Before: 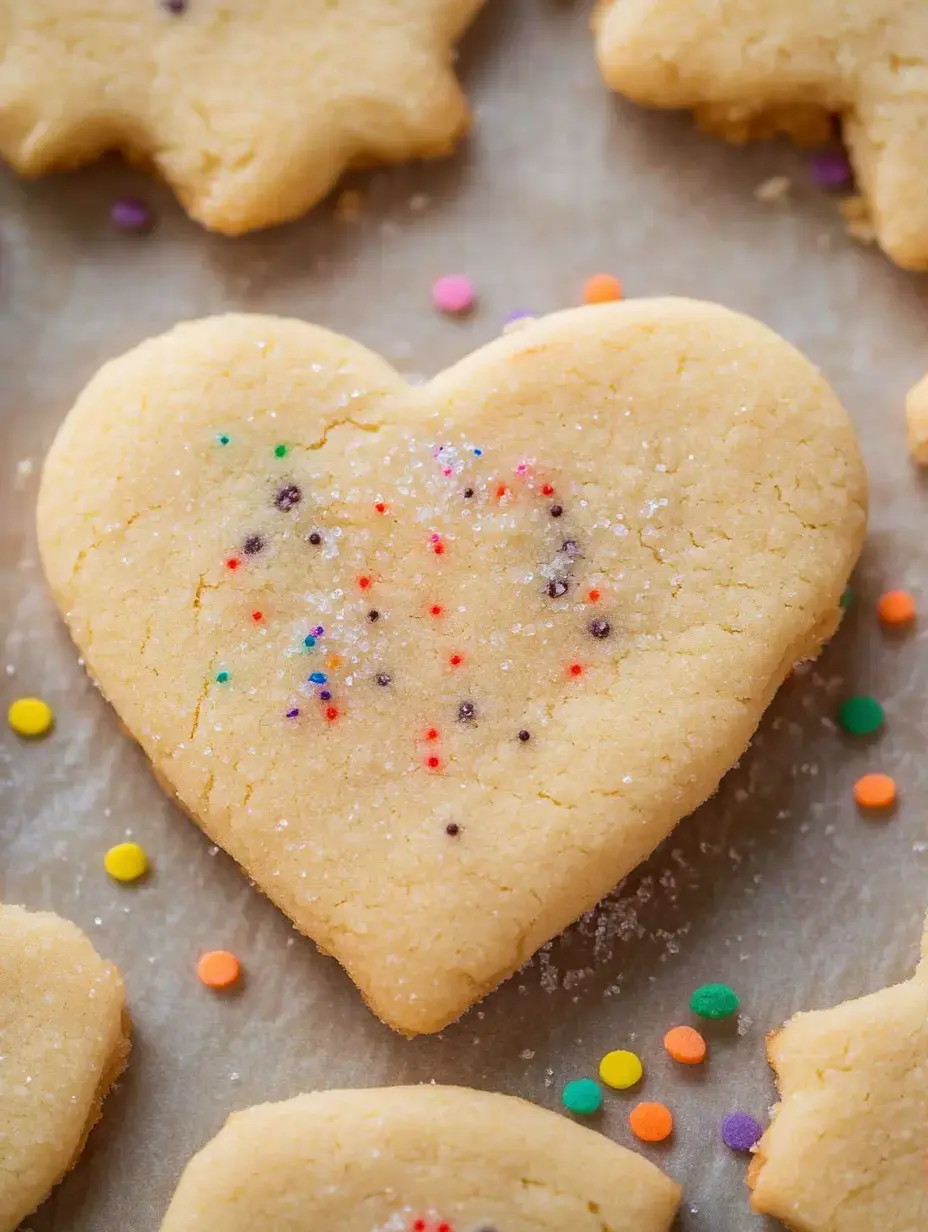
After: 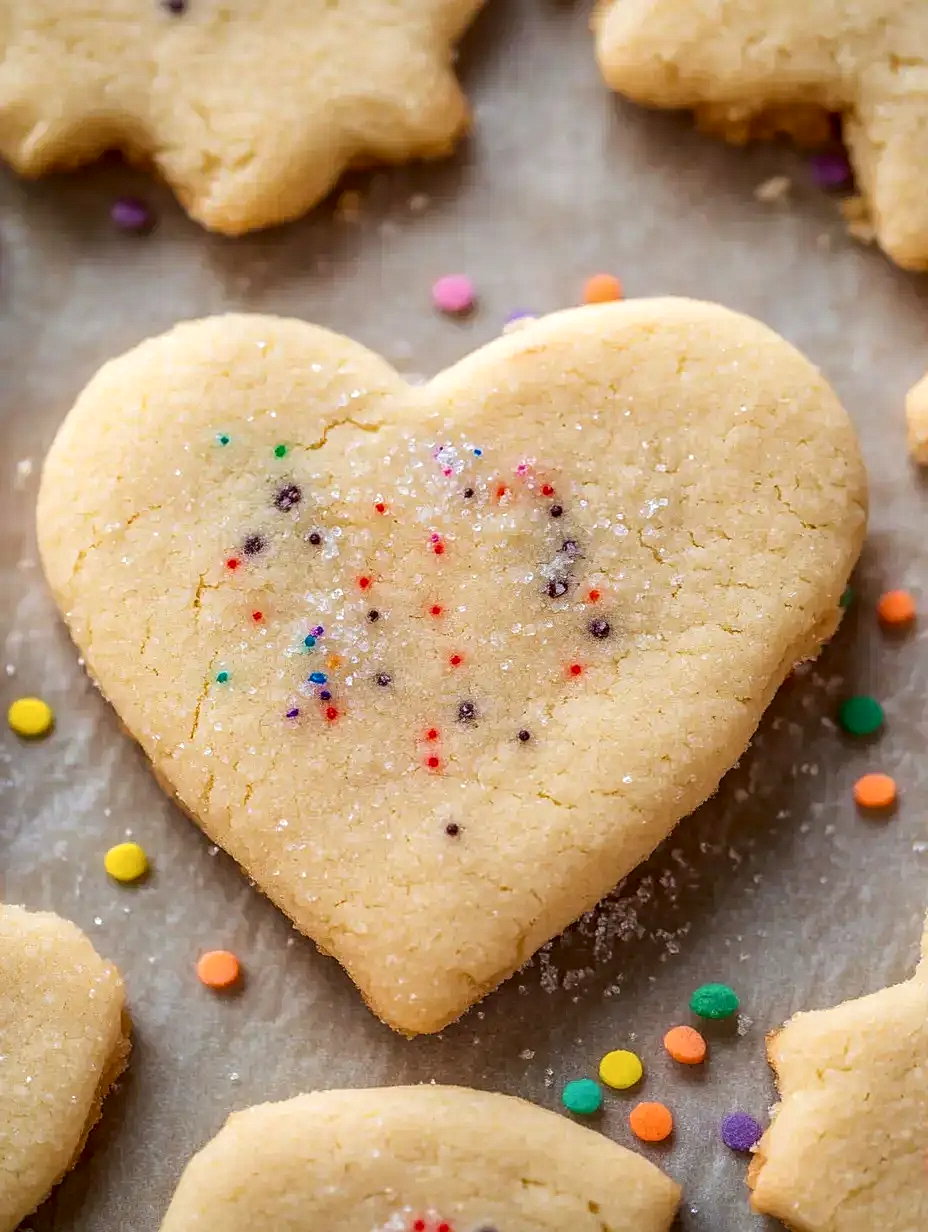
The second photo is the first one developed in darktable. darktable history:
sharpen: radius 1.272, amount 0.305, threshold 0
local contrast: detail 142%
